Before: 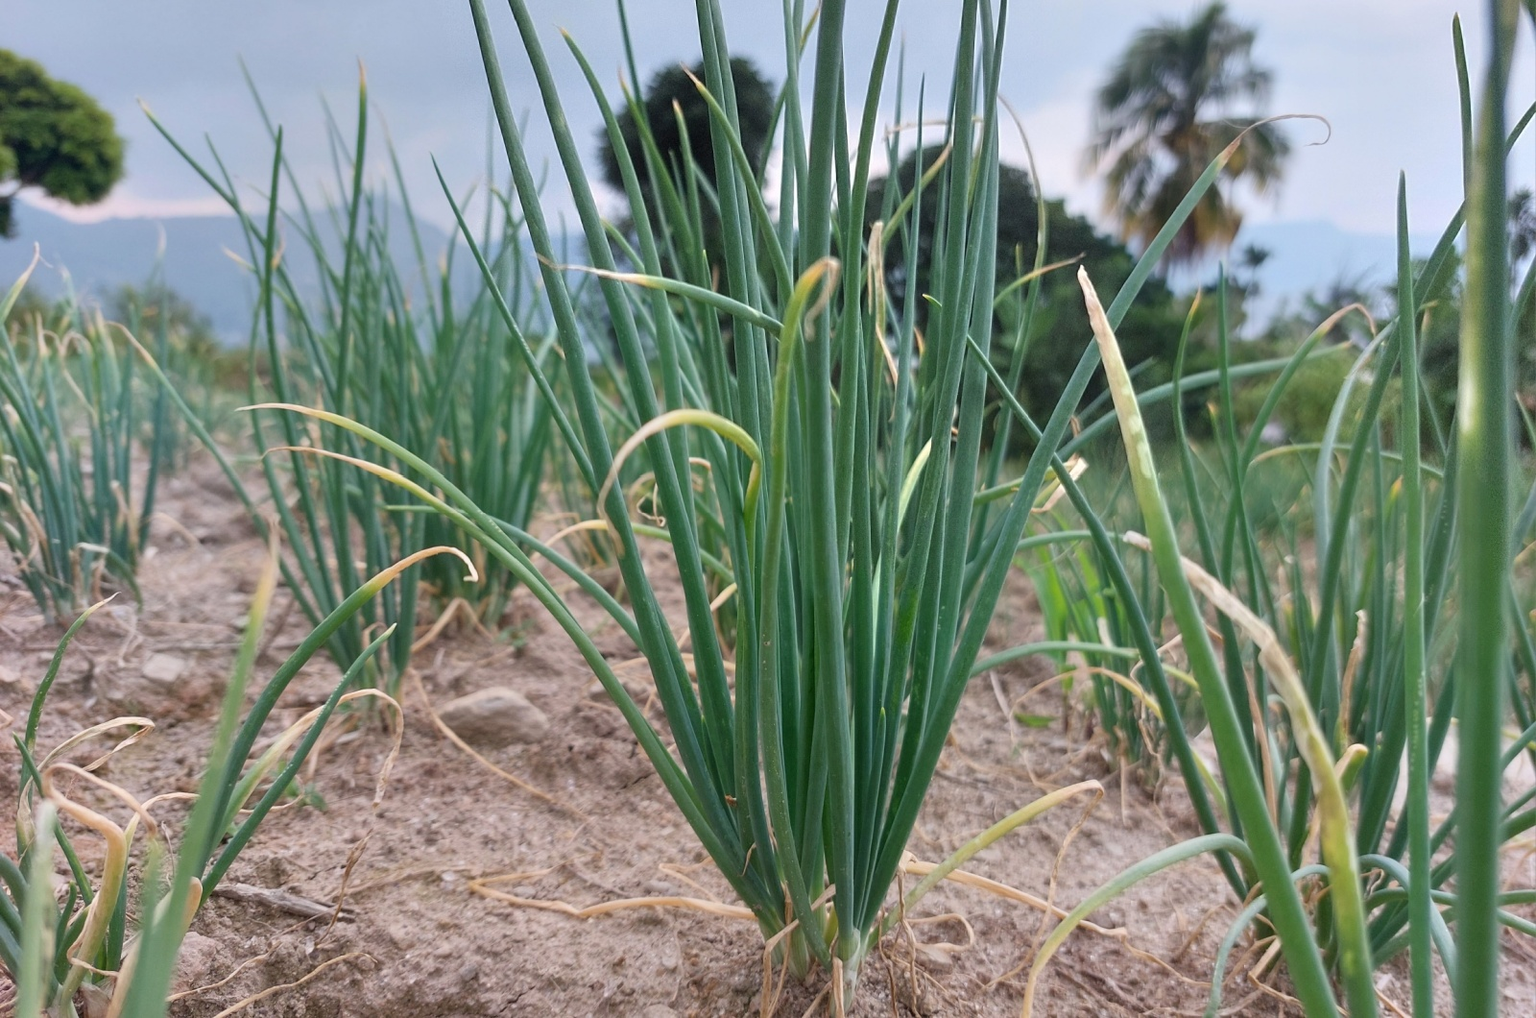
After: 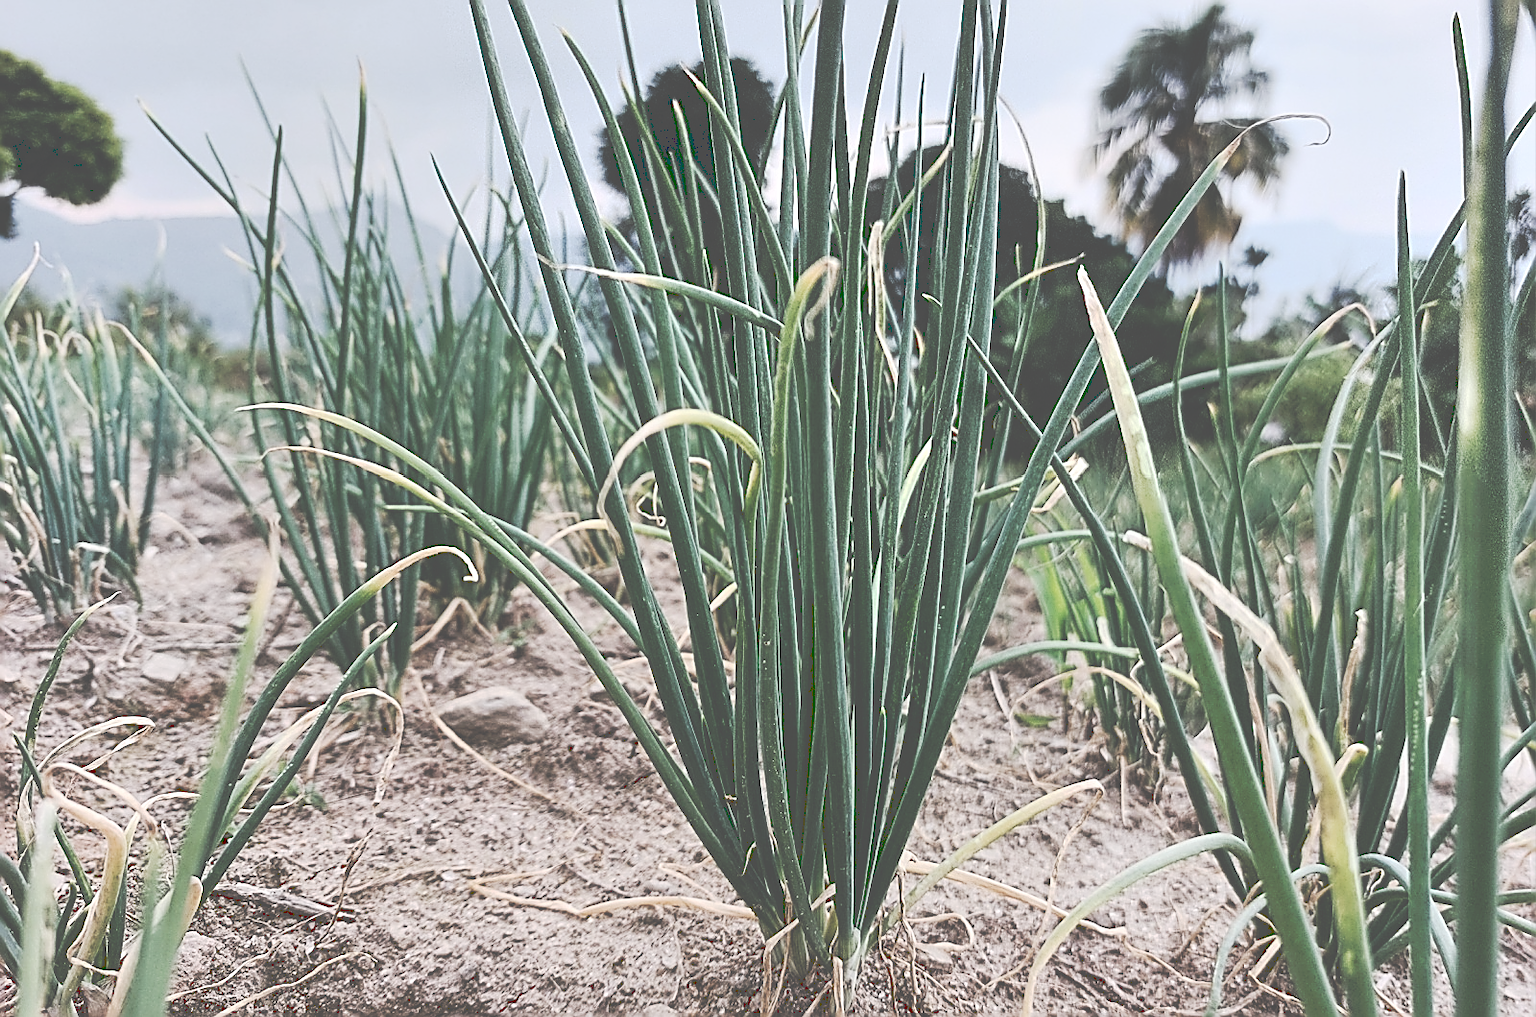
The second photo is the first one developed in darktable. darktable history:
contrast brightness saturation: contrast 0.25, saturation -0.312
sharpen: amount 1.994
tone curve: curves: ch0 [(0, 0) (0.003, 0.319) (0.011, 0.319) (0.025, 0.319) (0.044, 0.323) (0.069, 0.324) (0.1, 0.328) (0.136, 0.329) (0.177, 0.337) (0.224, 0.351) (0.277, 0.373) (0.335, 0.413) (0.399, 0.458) (0.468, 0.533) (0.543, 0.617) (0.623, 0.71) (0.709, 0.783) (0.801, 0.849) (0.898, 0.911) (1, 1)], preserve colors none
